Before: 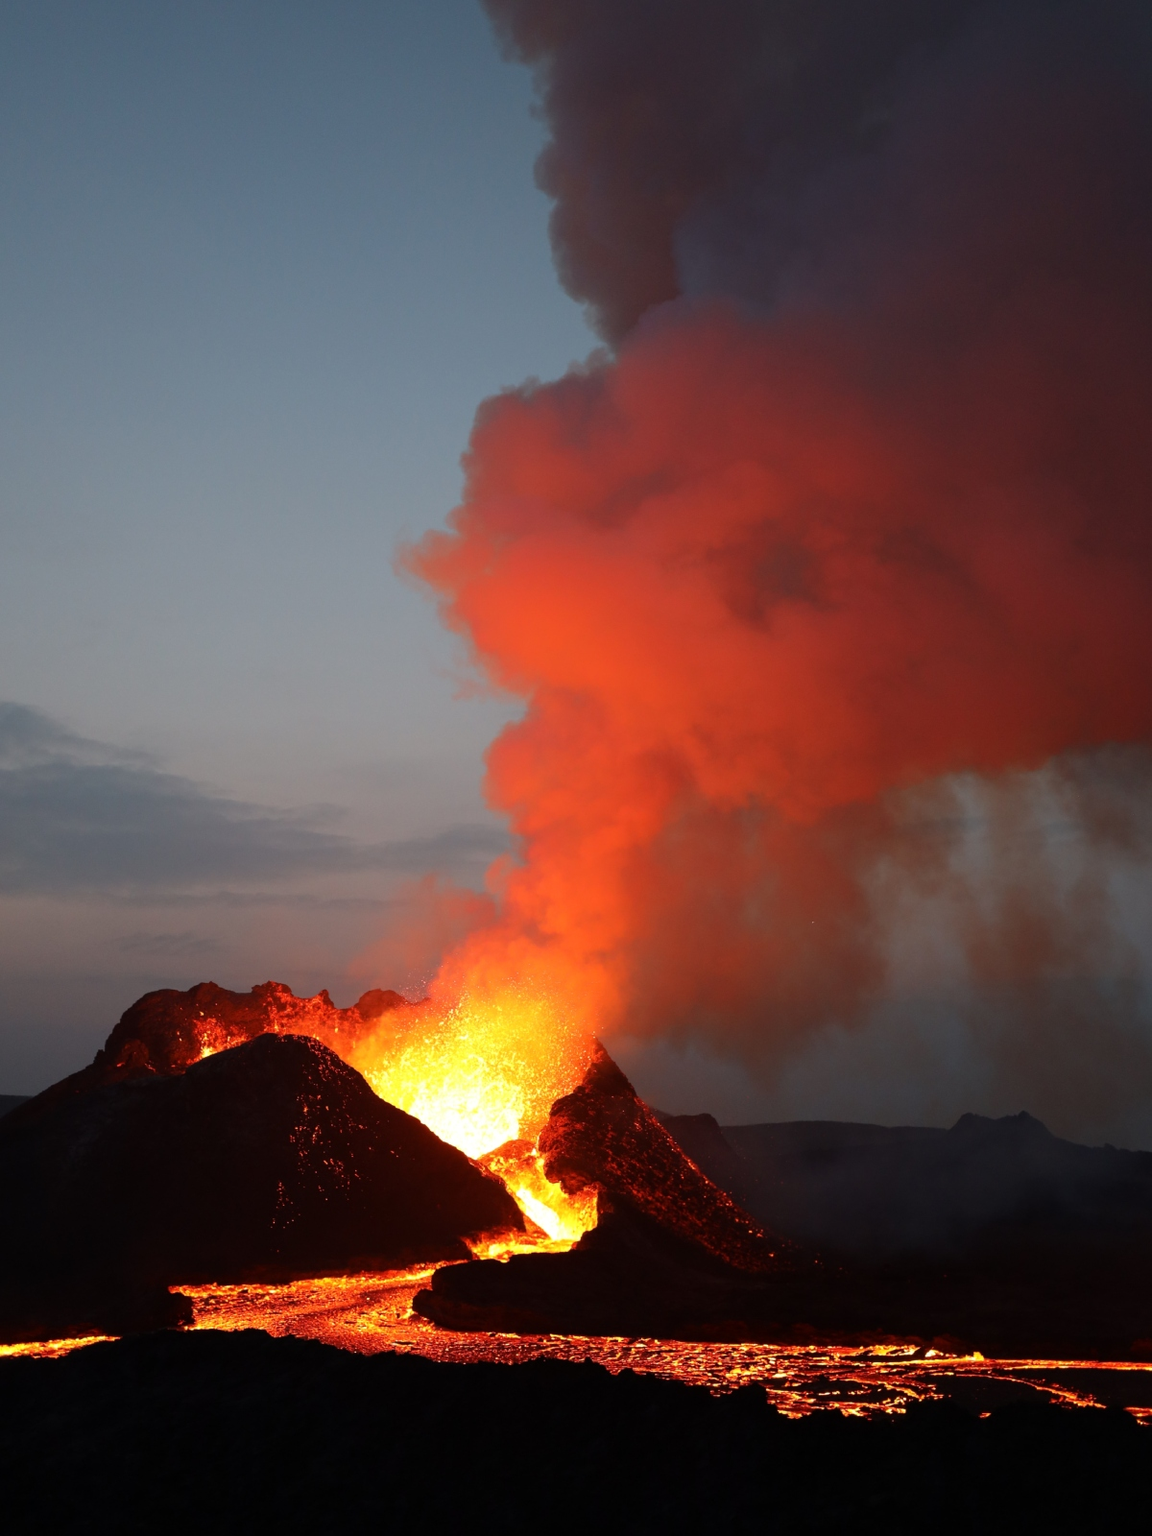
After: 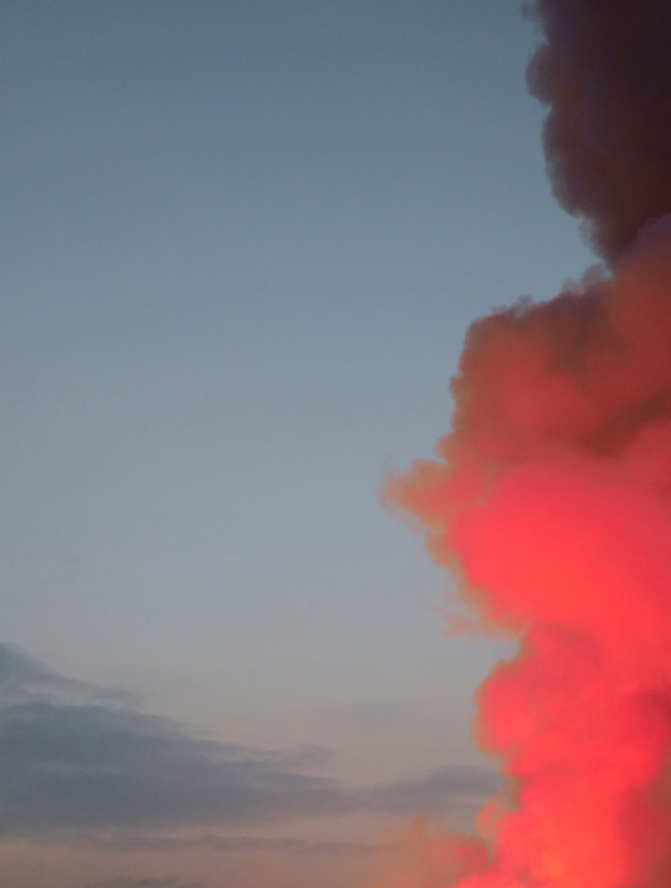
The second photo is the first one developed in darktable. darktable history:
tone curve: curves: ch0 [(0, 0) (0.049, 0.01) (0.154, 0.081) (0.491, 0.519) (0.748, 0.765) (1, 0.919)]; ch1 [(0, 0) (0.172, 0.123) (0.317, 0.272) (0.401, 0.422) (0.499, 0.497) (0.531, 0.54) (0.615, 0.603) (0.741, 0.783) (1, 1)]; ch2 [(0, 0) (0.411, 0.424) (0.483, 0.478) (0.544, 0.56) (0.686, 0.638) (1, 1)], color space Lab, independent channels, preserve colors none
crop and rotate: left 3.047%, top 7.509%, right 42.236%, bottom 37.598%
rotate and perspective: lens shift (vertical) 0.048, lens shift (horizontal) -0.024, automatic cropping off
